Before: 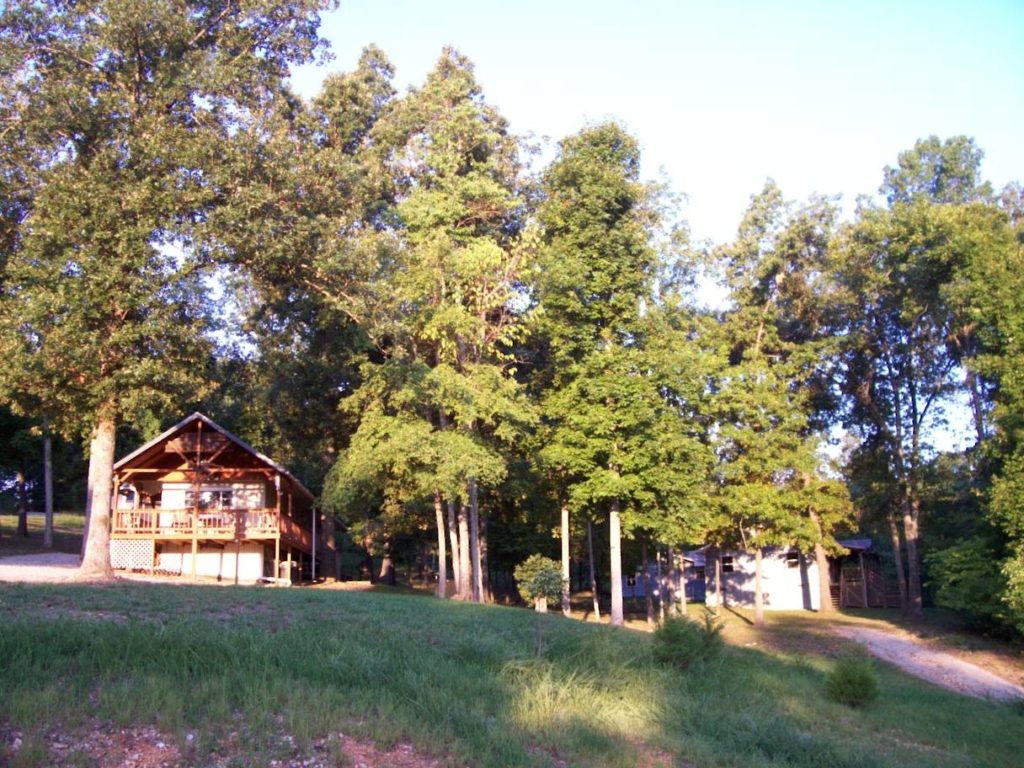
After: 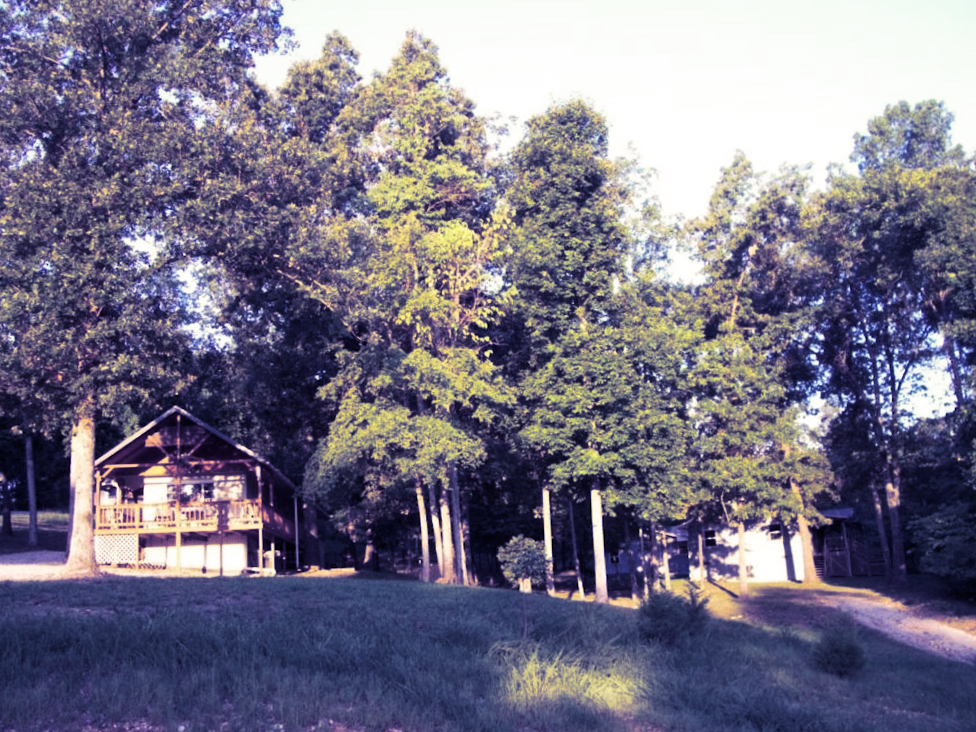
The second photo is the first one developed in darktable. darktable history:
rotate and perspective: rotation -2.12°, lens shift (vertical) 0.009, lens shift (horizontal) -0.008, automatic cropping original format, crop left 0.036, crop right 0.964, crop top 0.05, crop bottom 0.959
split-toning: shadows › hue 242.67°, shadows › saturation 0.733, highlights › hue 45.33°, highlights › saturation 0.667, balance -53.304, compress 21.15%
